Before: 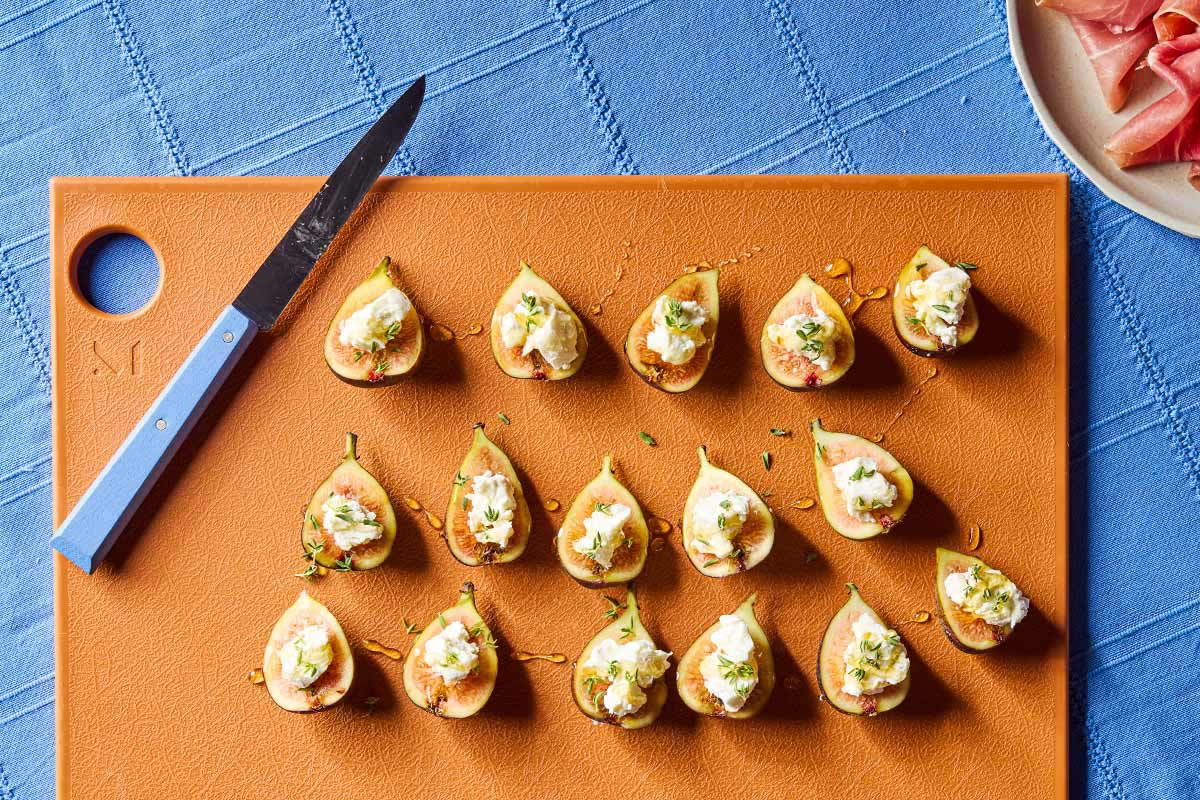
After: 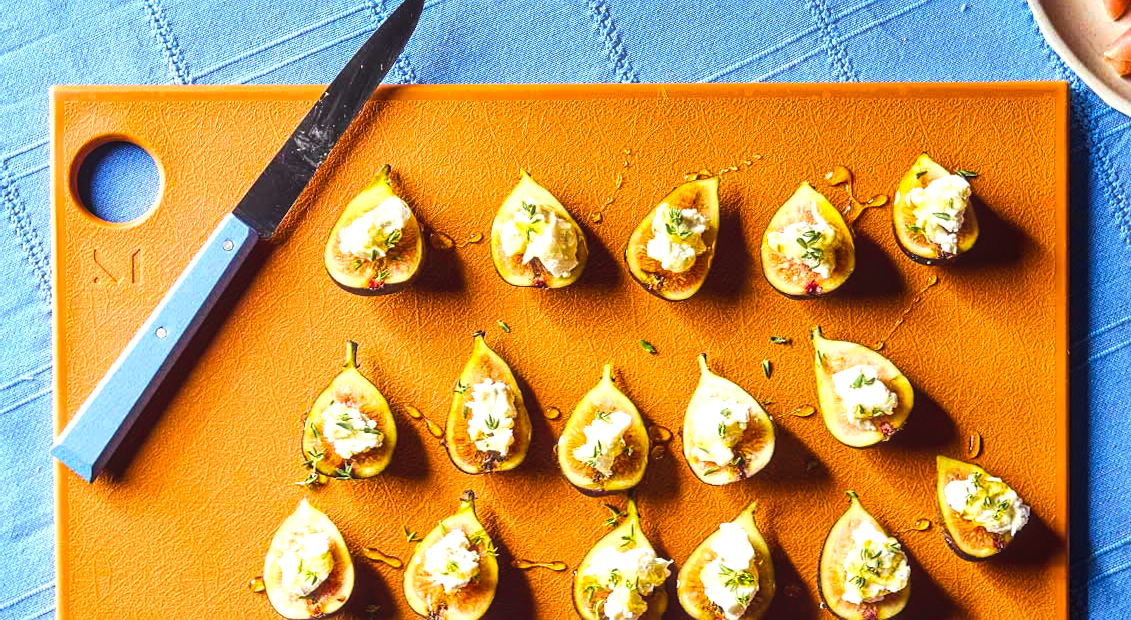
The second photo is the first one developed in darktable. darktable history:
haze removal: strength -0.101, compatibility mode true
sharpen: amount 0.208
tone equalizer: -8 EV -0.756 EV, -7 EV -0.716 EV, -6 EV -0.637 EV, -5 EV -0.375 EV, -3 EV 0.372 EV, -2 EV 0.6 EV, -1 EV 0.685 EV, +0 EV 0.734 EV, edges refinement/feathering 500, mask exposure compensation -1.57 EV, preserve details no
color balance rgb: perceptual saturation grading › global saturation 31.265%
crop and rotate: angle 0.044°, top 11.563%, right 5.776%, bottom 11.004%
local contrast: detail 109%
